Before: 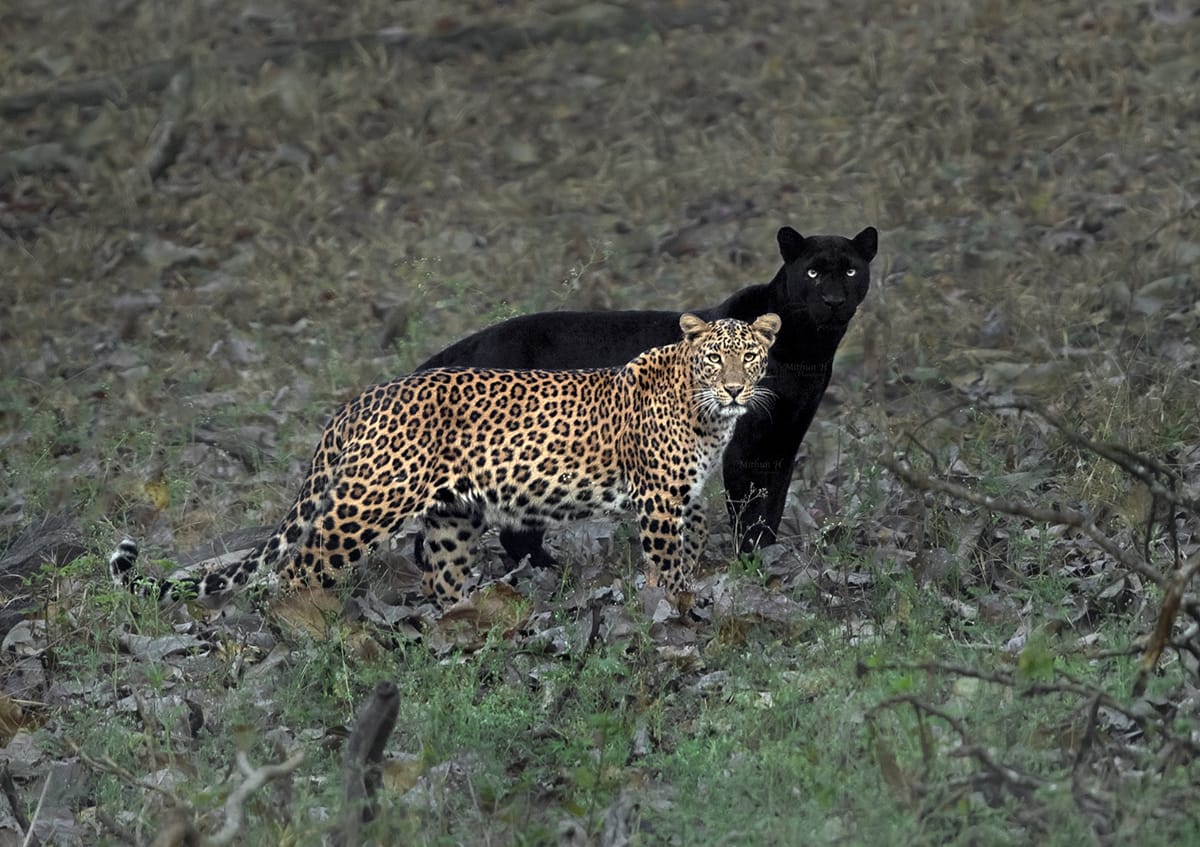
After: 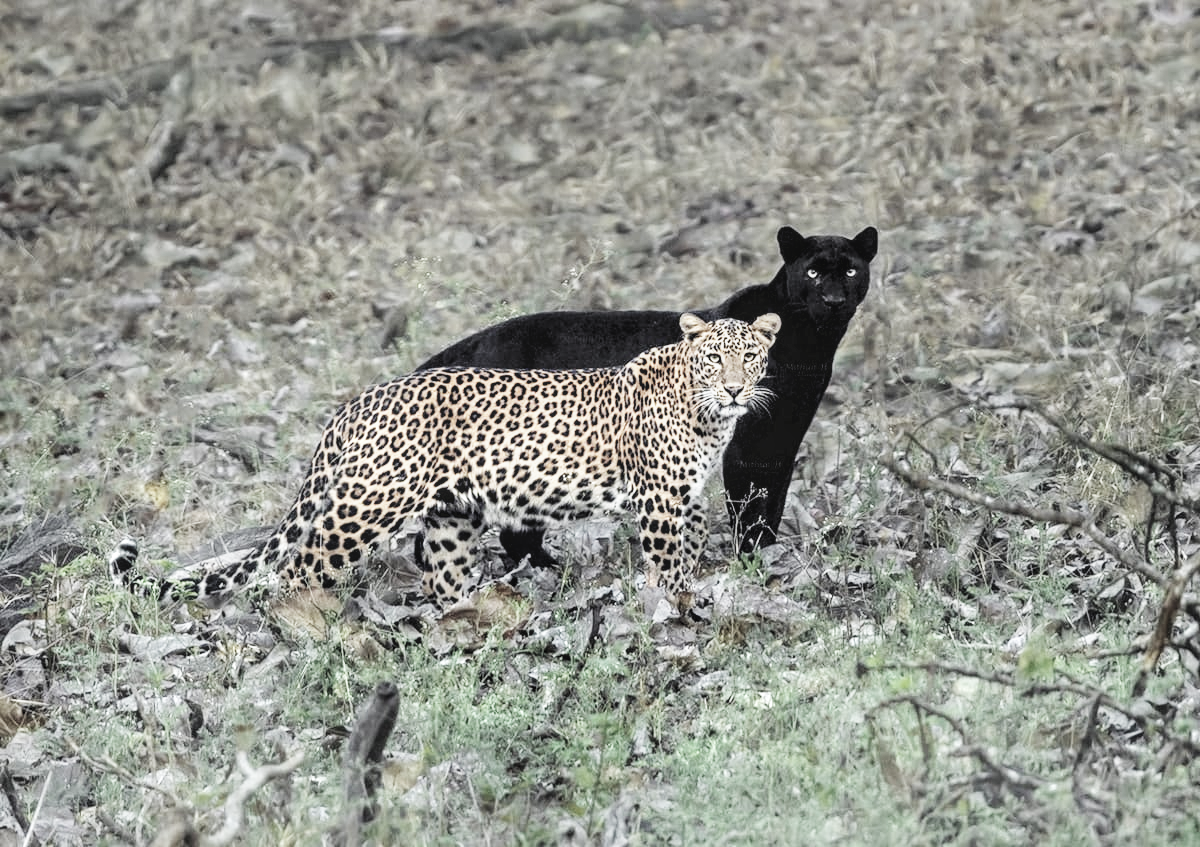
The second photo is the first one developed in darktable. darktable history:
tone equalizer: on, module defaults
local contrast: on, module defaults
base curve: curves: ch0 [(0, 0.003) (0.001, 0.002) (0.006, 0.004) (0.02, 0.022) (0.048, 0.086) (0.094, 0.234) (0.162, 0.431) (0.258, 0.629) (0.385, 0.8) (0.548, 0.918) (0.751, 0.988) (1, 1)], preserve colors none
exposure: exposure -0.115 EV, compensate highlight preservation false
contrast brightness saturation: brightness 0.185, saturation -0.515
